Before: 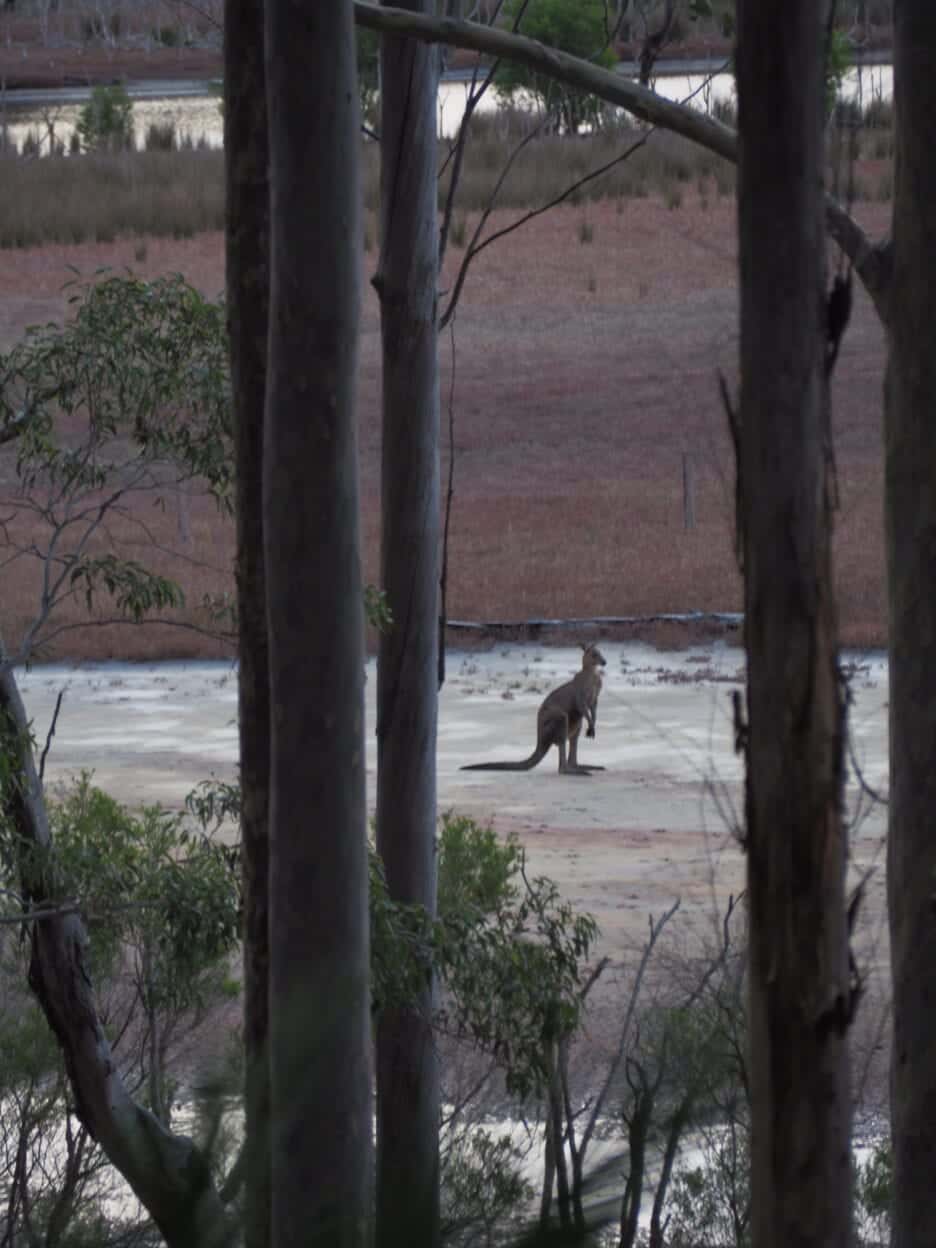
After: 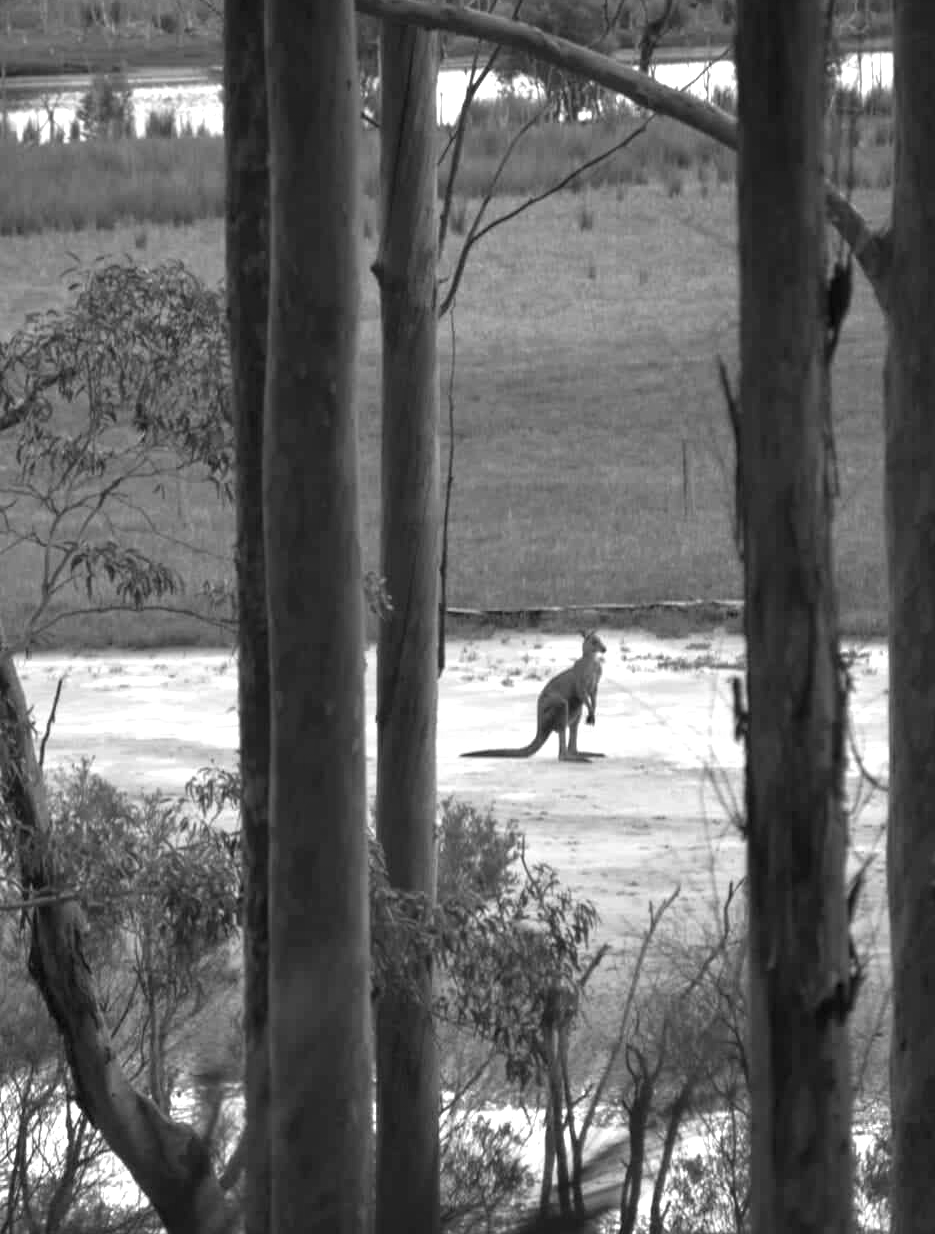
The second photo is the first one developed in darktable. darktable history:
local contrast: highlights 100%, shadows 100%, detail 120%, midtone range 0.2
crop: top 1.049%, right 0.001%
monochrome: a 0, b 0, size 0.5, highlights 0.57
exposure: black level correction 0, exposure 1.125 EV, compensate exposure bias true, compensate highlight preservation false
